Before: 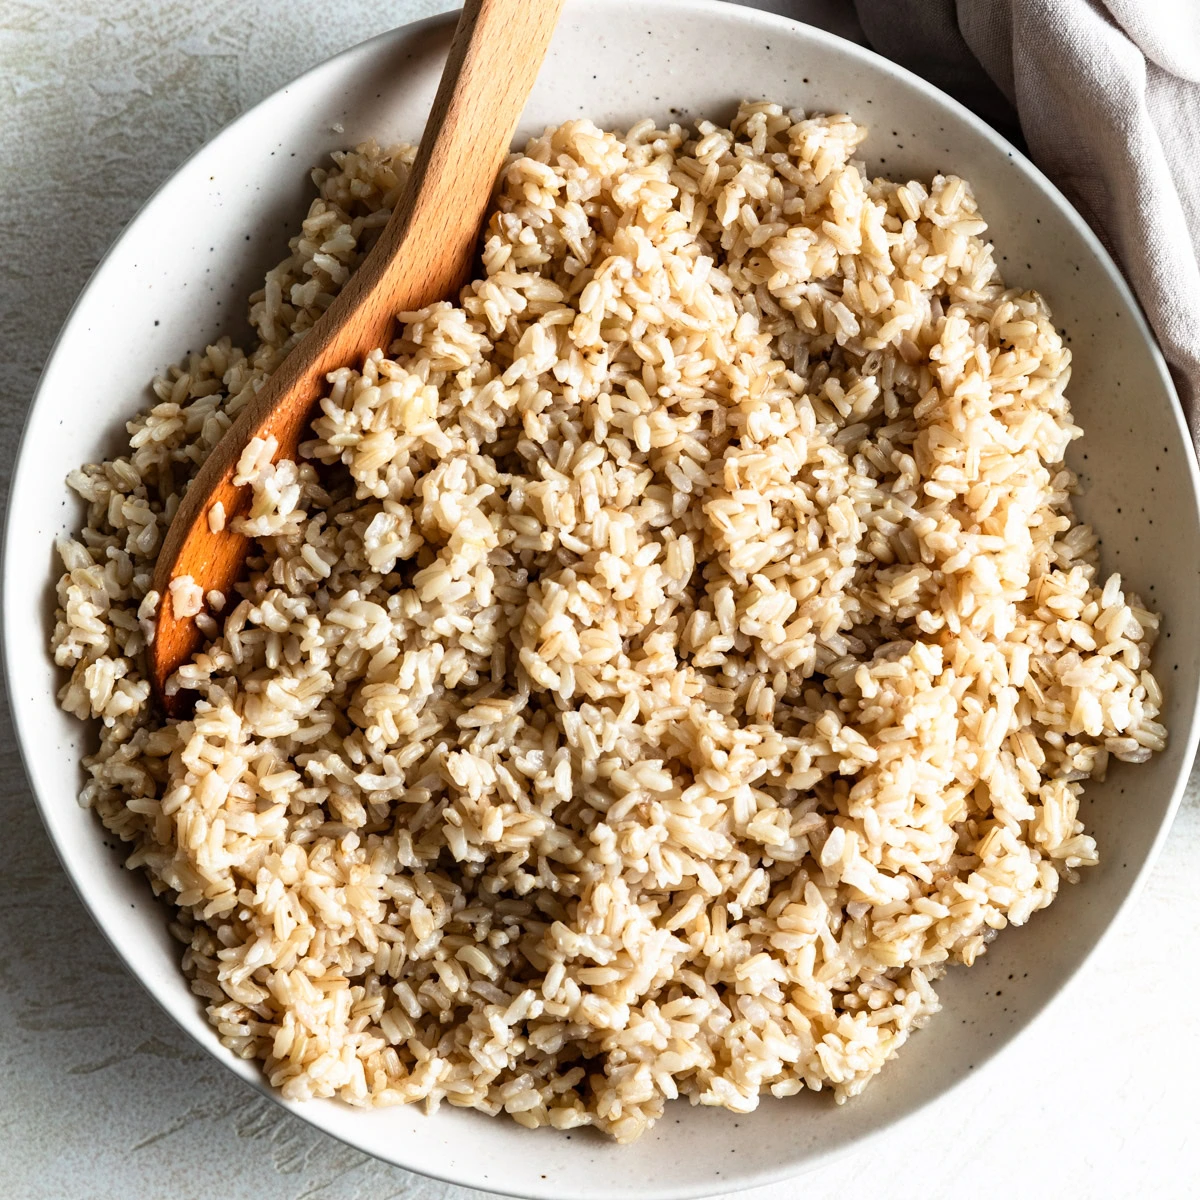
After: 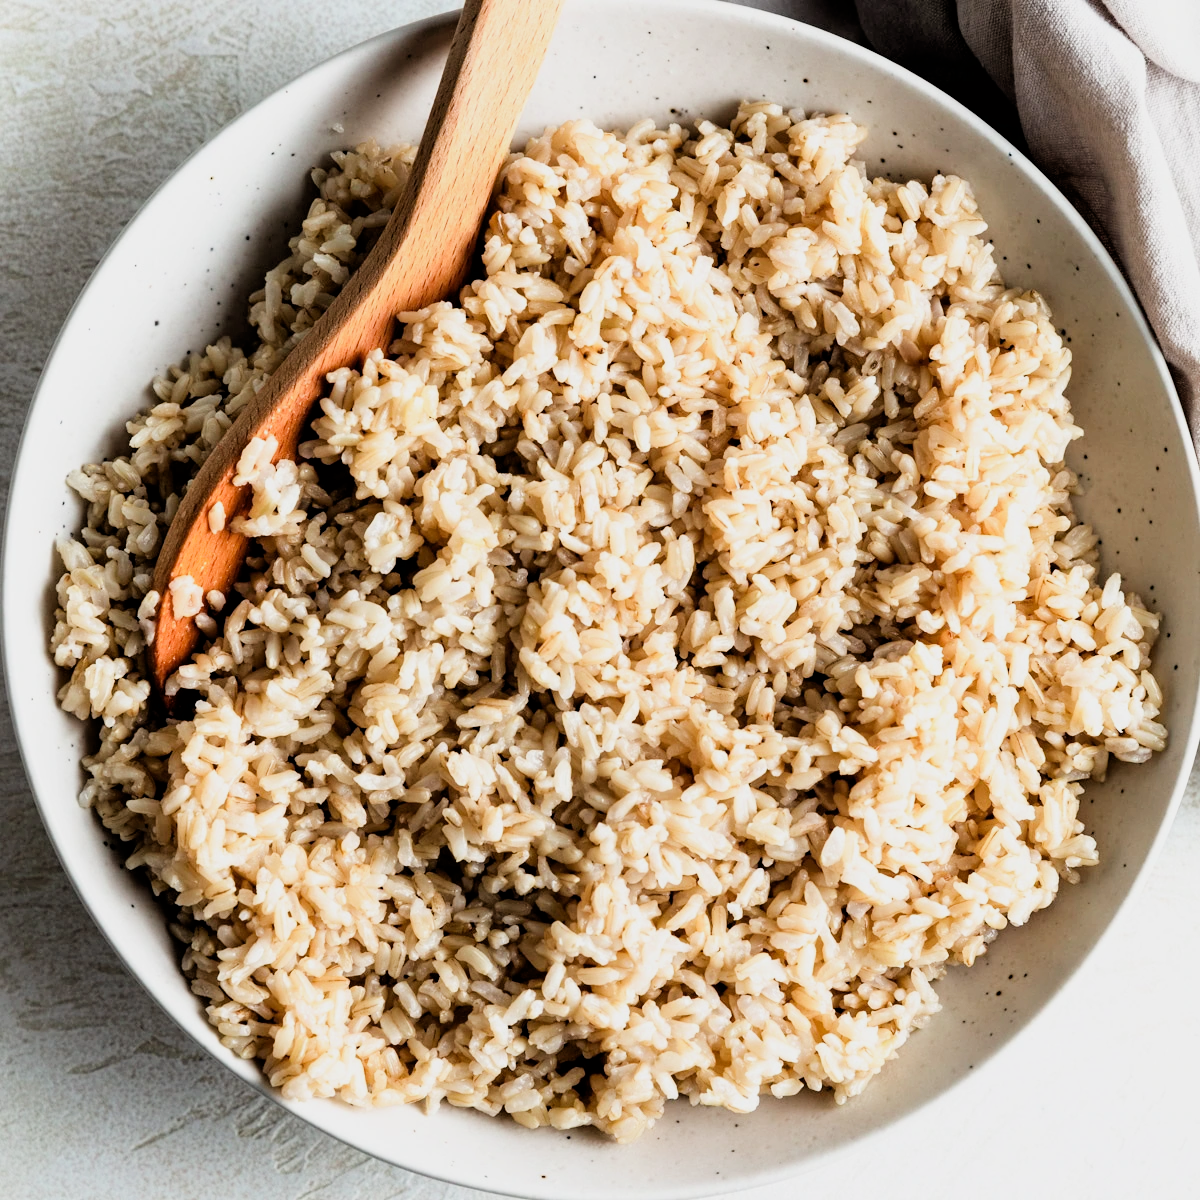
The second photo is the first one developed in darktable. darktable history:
filmic rgb: black relative exposure -5 EV, hardness 2.88, contrast 1.1, highlights saturation mix -20%
exposure: black level correction 0.001, exposure 0.5 EV, compensate exposure bias true, compensate highlight preservation false
